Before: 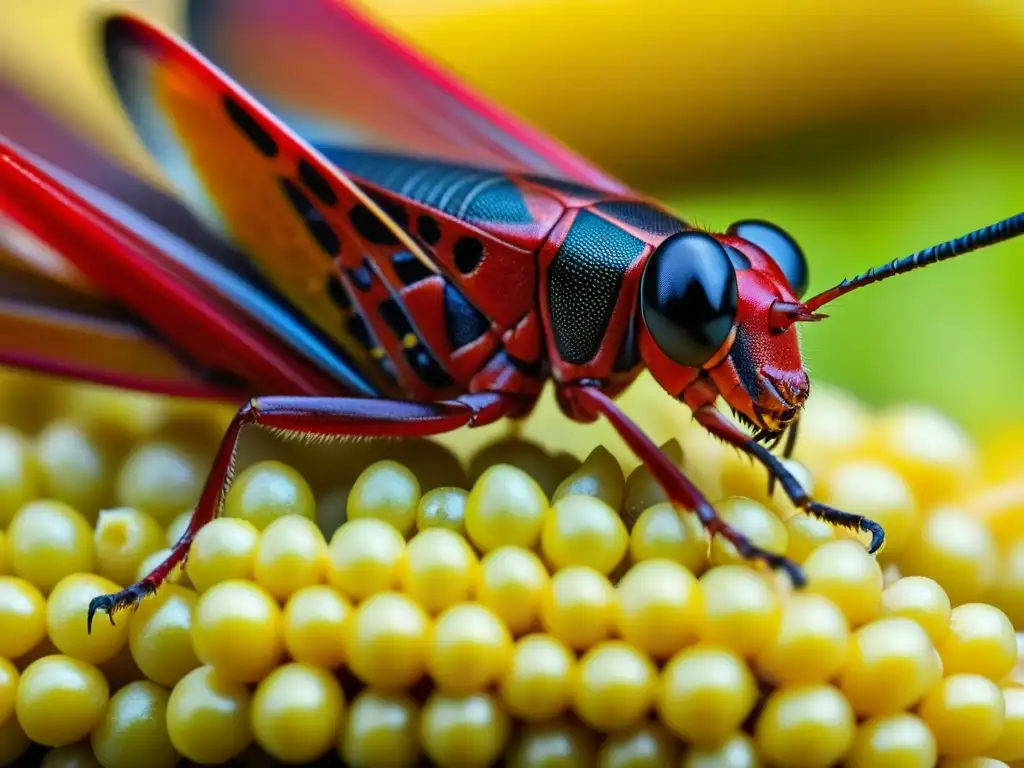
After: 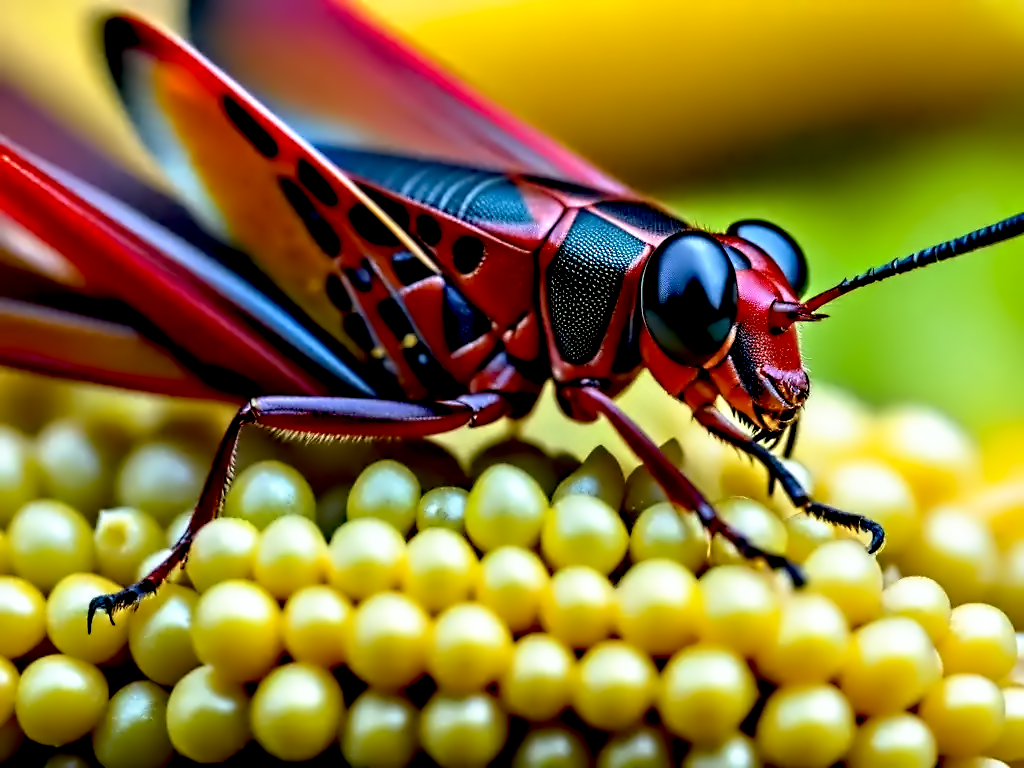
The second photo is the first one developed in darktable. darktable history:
contrast equalizer: octaves 7, y [[0.5, 0.542, 0.583, 0.625, 0.667, 0.708], [0.5 ×6], [0.5 ×6], [0, 0.033, 0.067, 0.1, 0.133, 0.167], [0, 0.05, 0.1, 0.15, 0.2, 0.25]]
base curve: curves: ch0 [(0.017, 0) (0.425, 0.441) (0.844, 0.933) (1, 1)], preserve colors none
